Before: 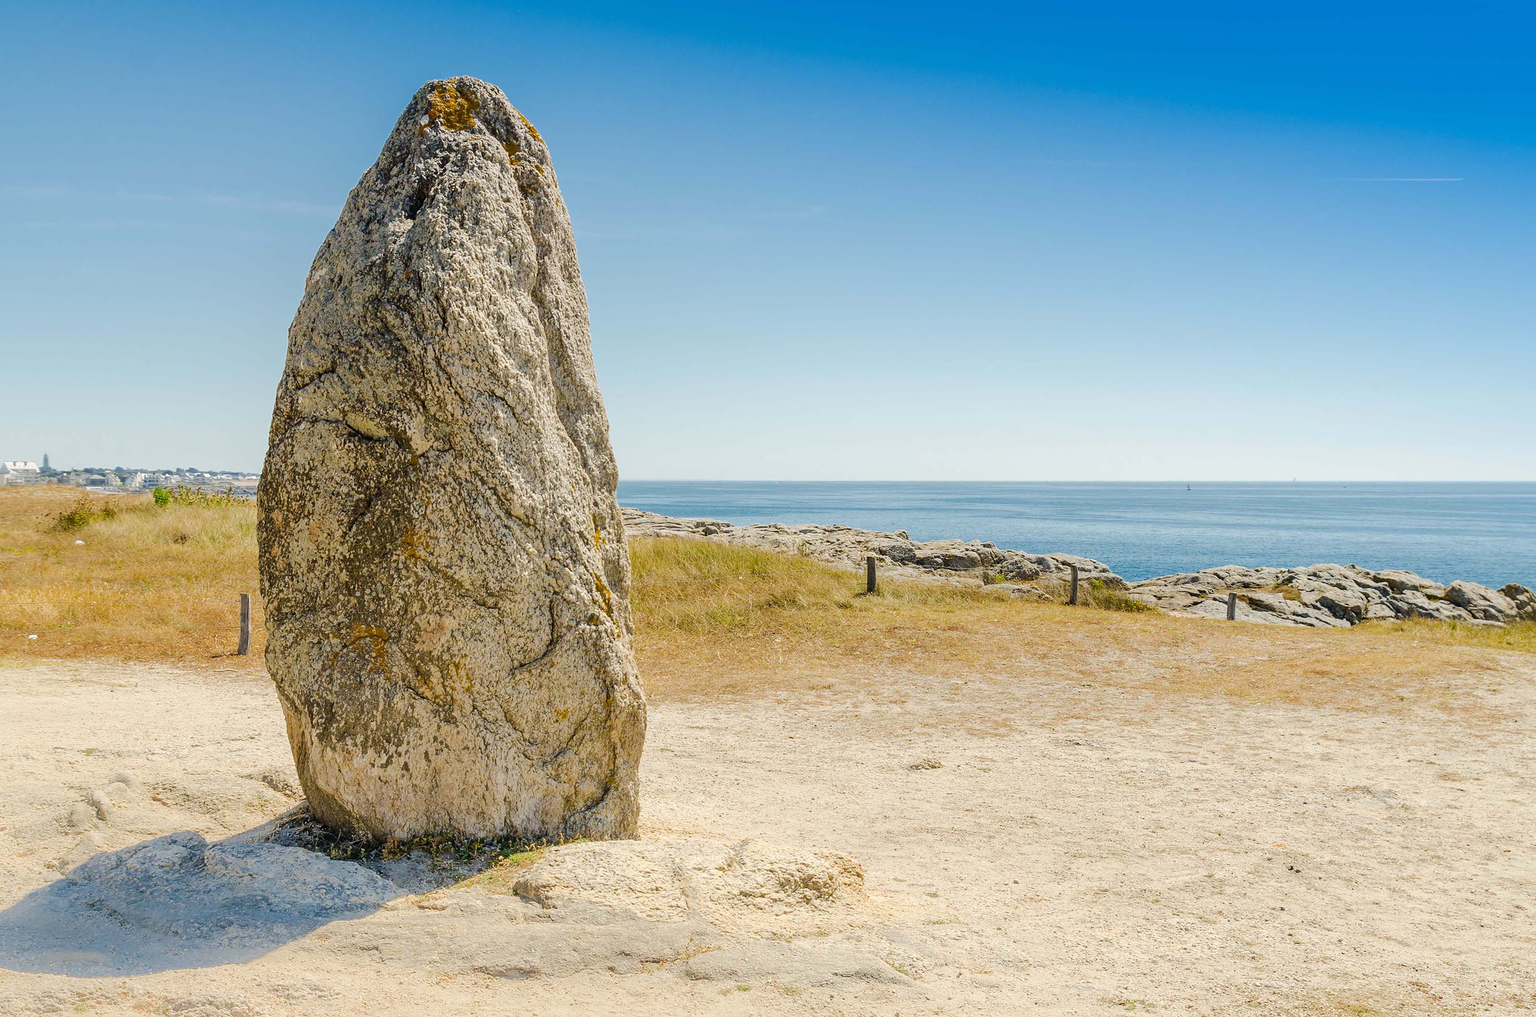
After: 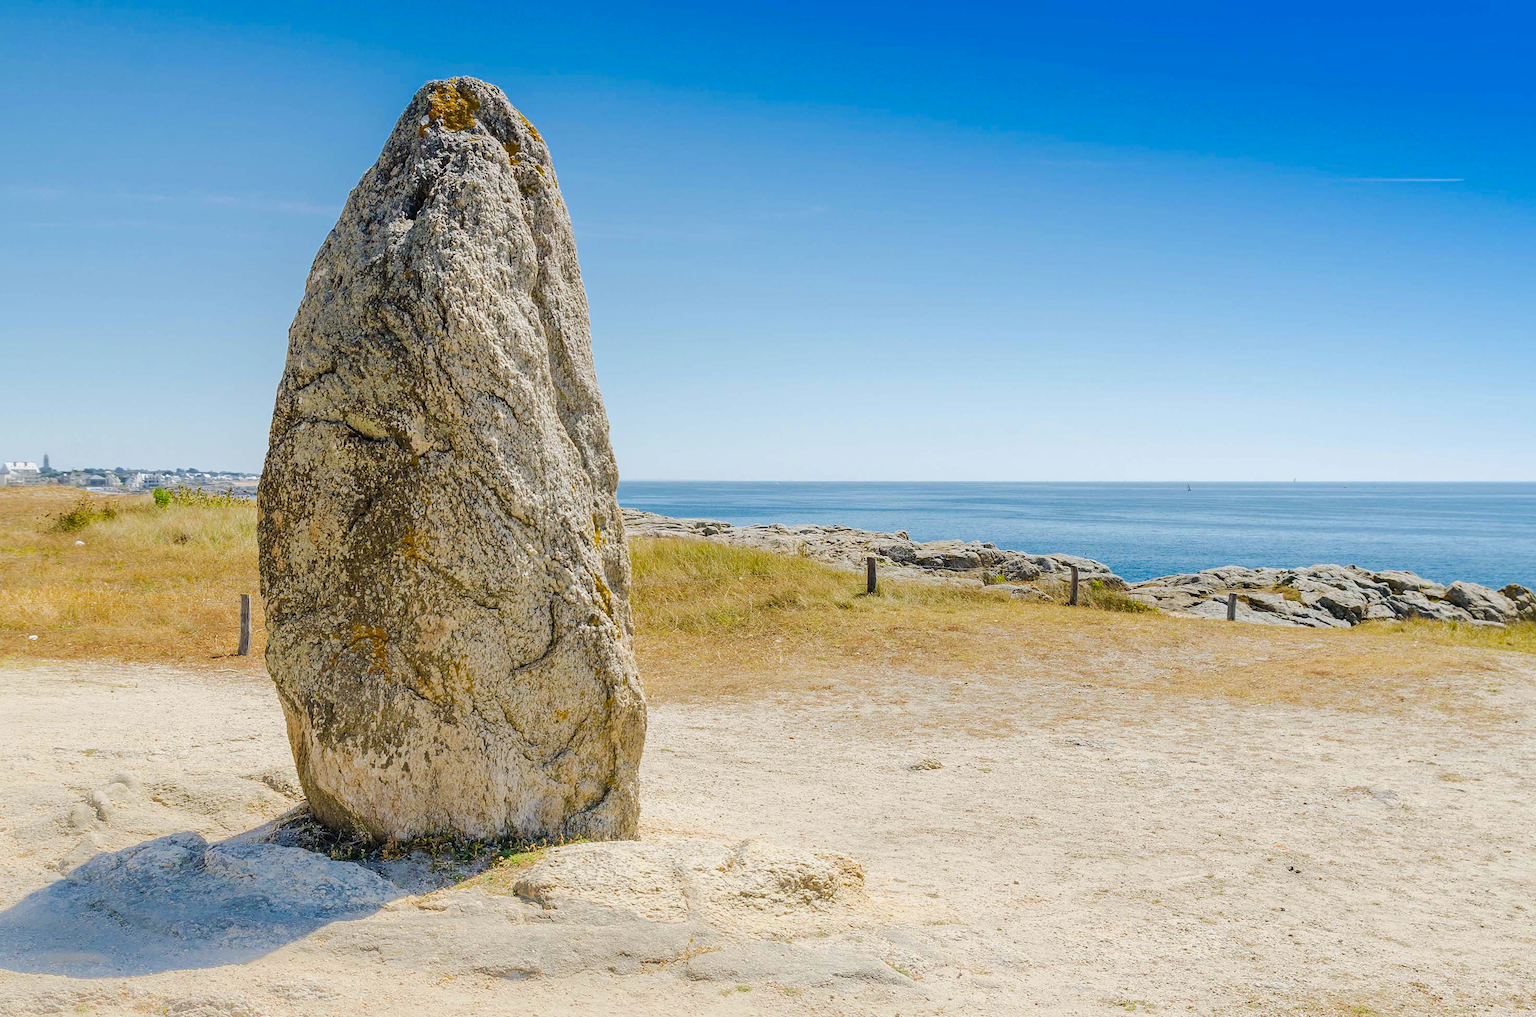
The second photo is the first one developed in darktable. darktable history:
color calibration: output R [0.994, 0.059, -0.119, 0], output G [-0.036, 1.09, -0.119, 0], output B [0.078, -0.108, 0.961, 0], illuminant as shot in camera, x 0.358, y 0.373, temperature 4628.91 K
